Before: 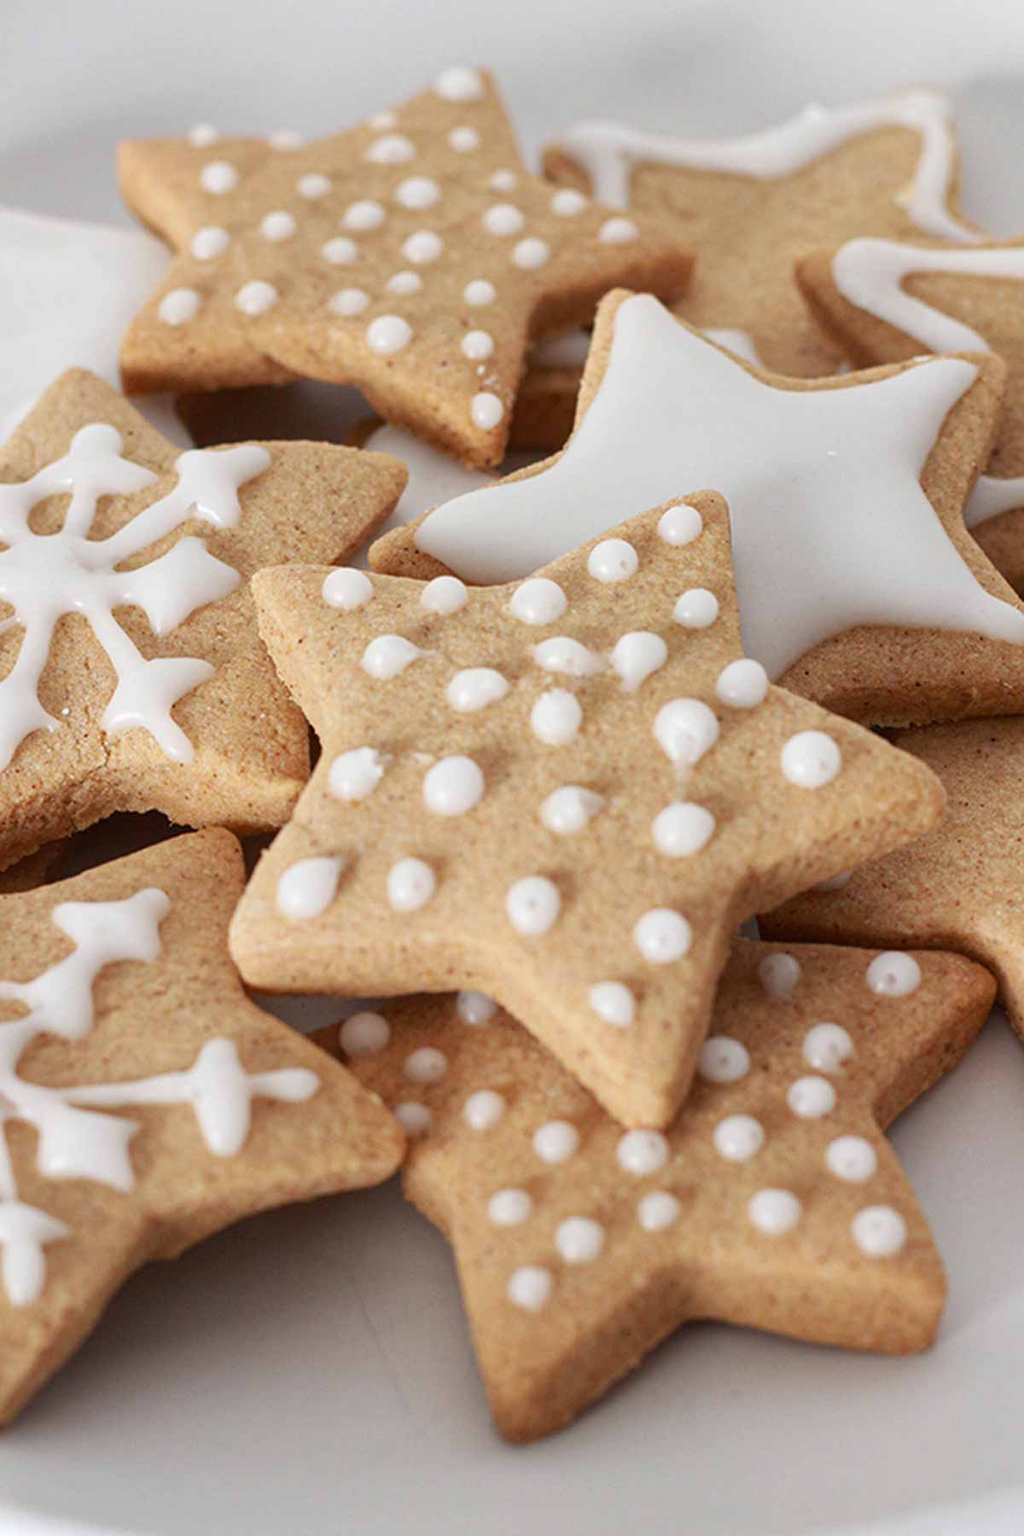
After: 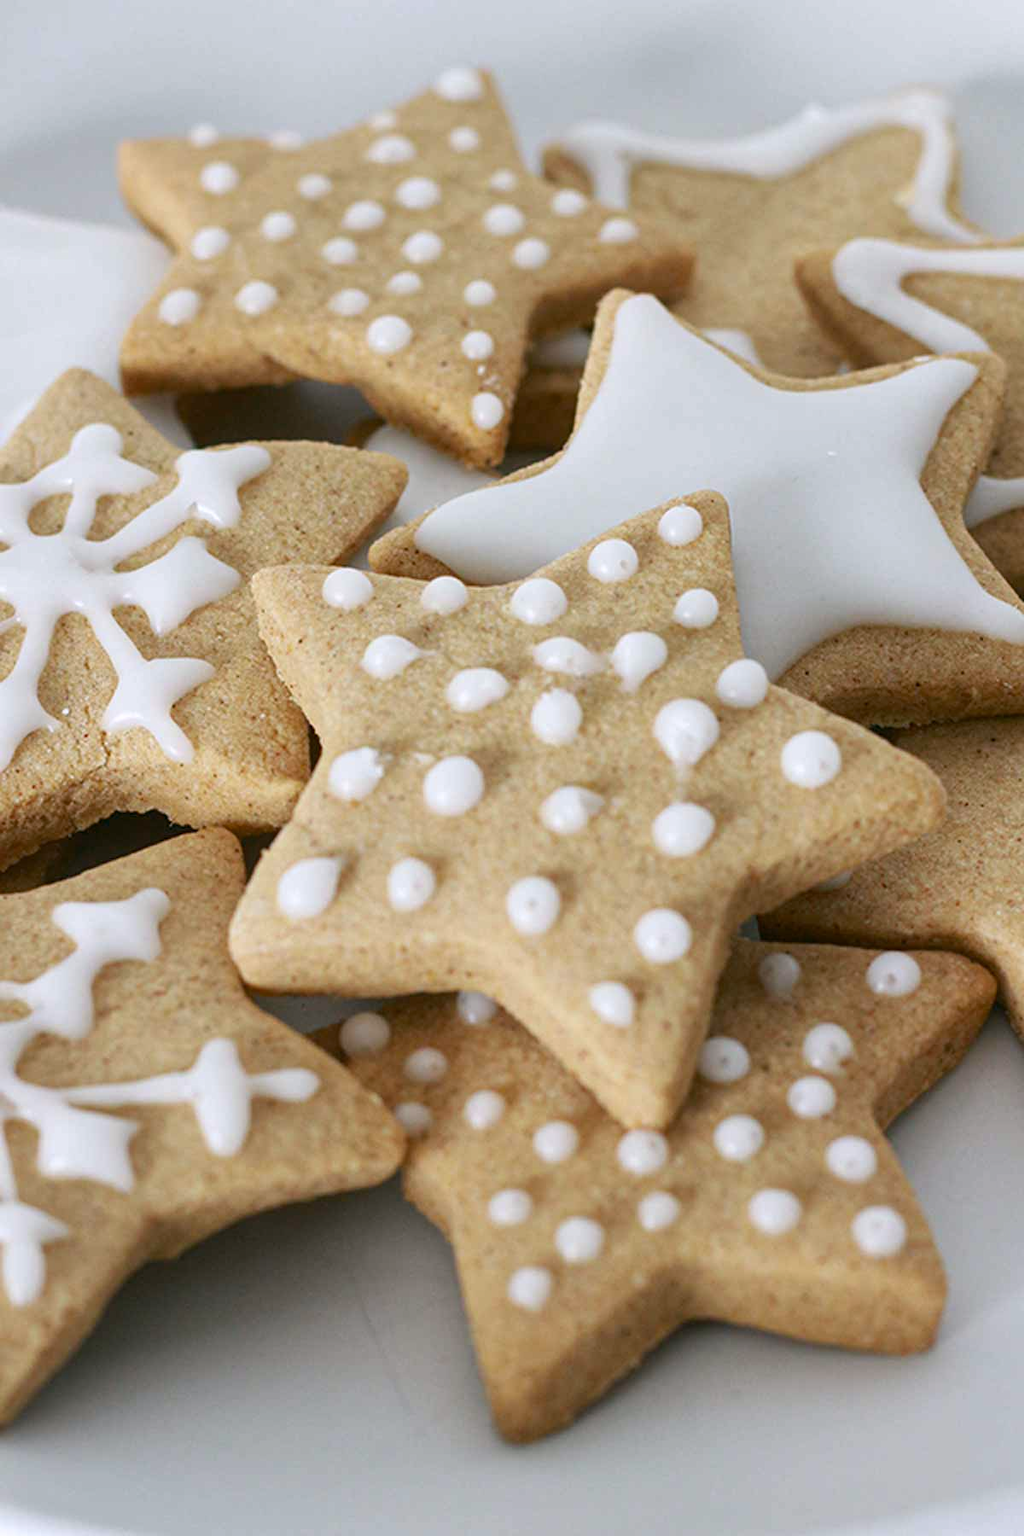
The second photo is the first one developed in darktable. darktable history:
color correction: highlights a* -0.482, highlights b* 9.48, shadows a* -9.48, shadows b* 0.803
white balance: red 0.967, blue 1.119, emerald 0.756
